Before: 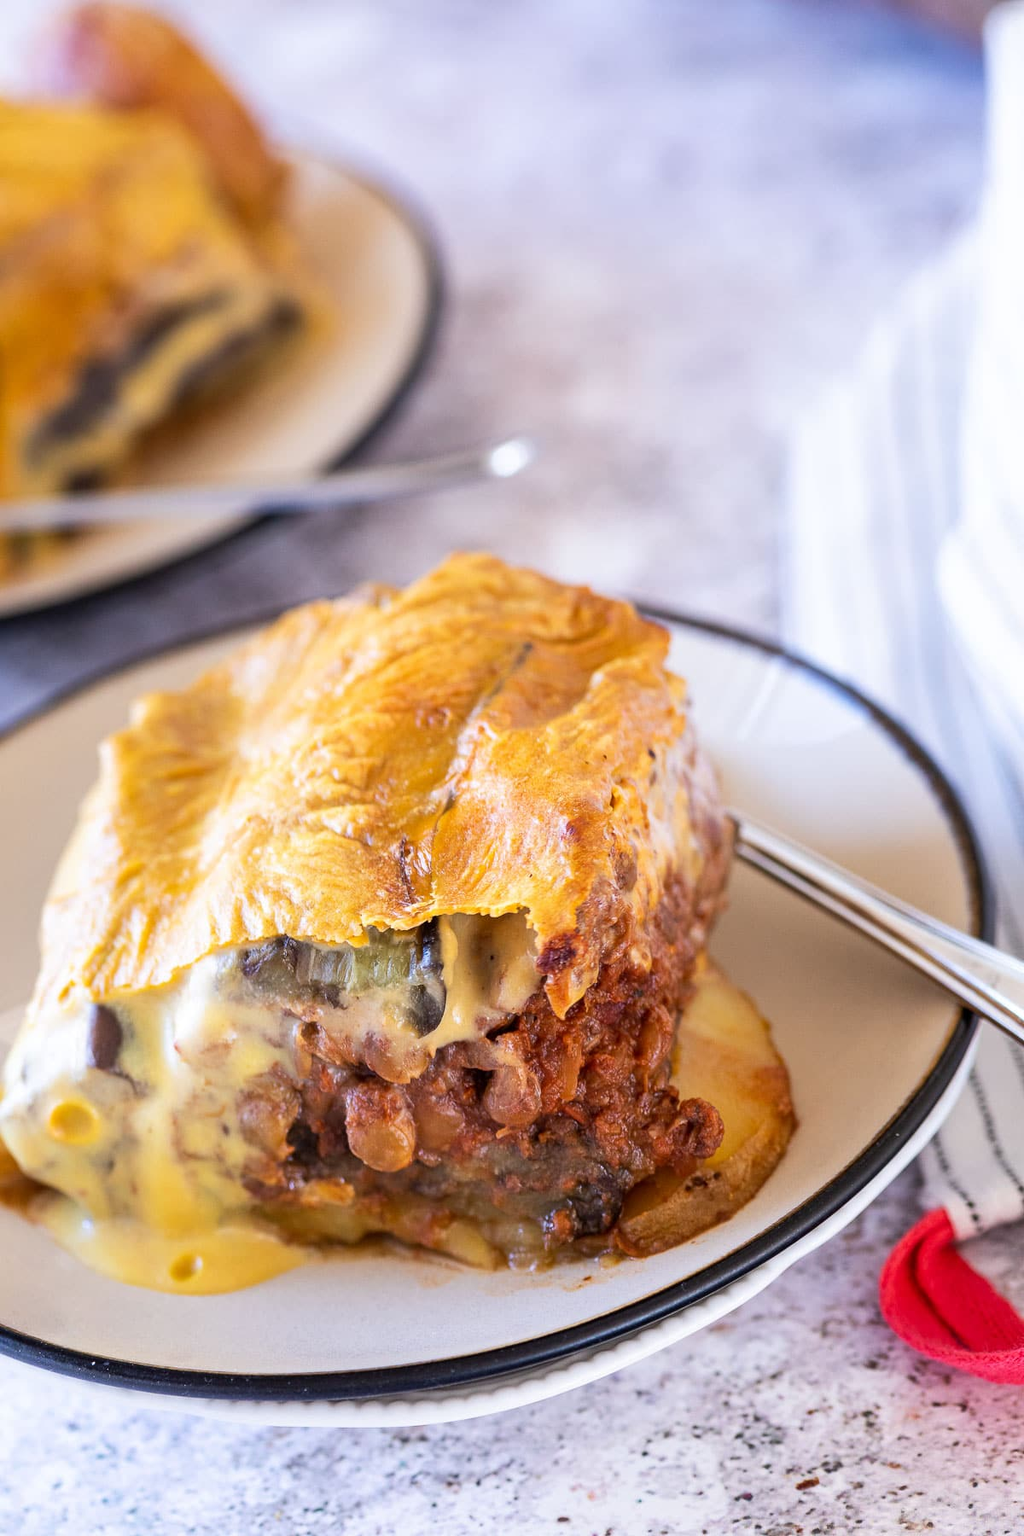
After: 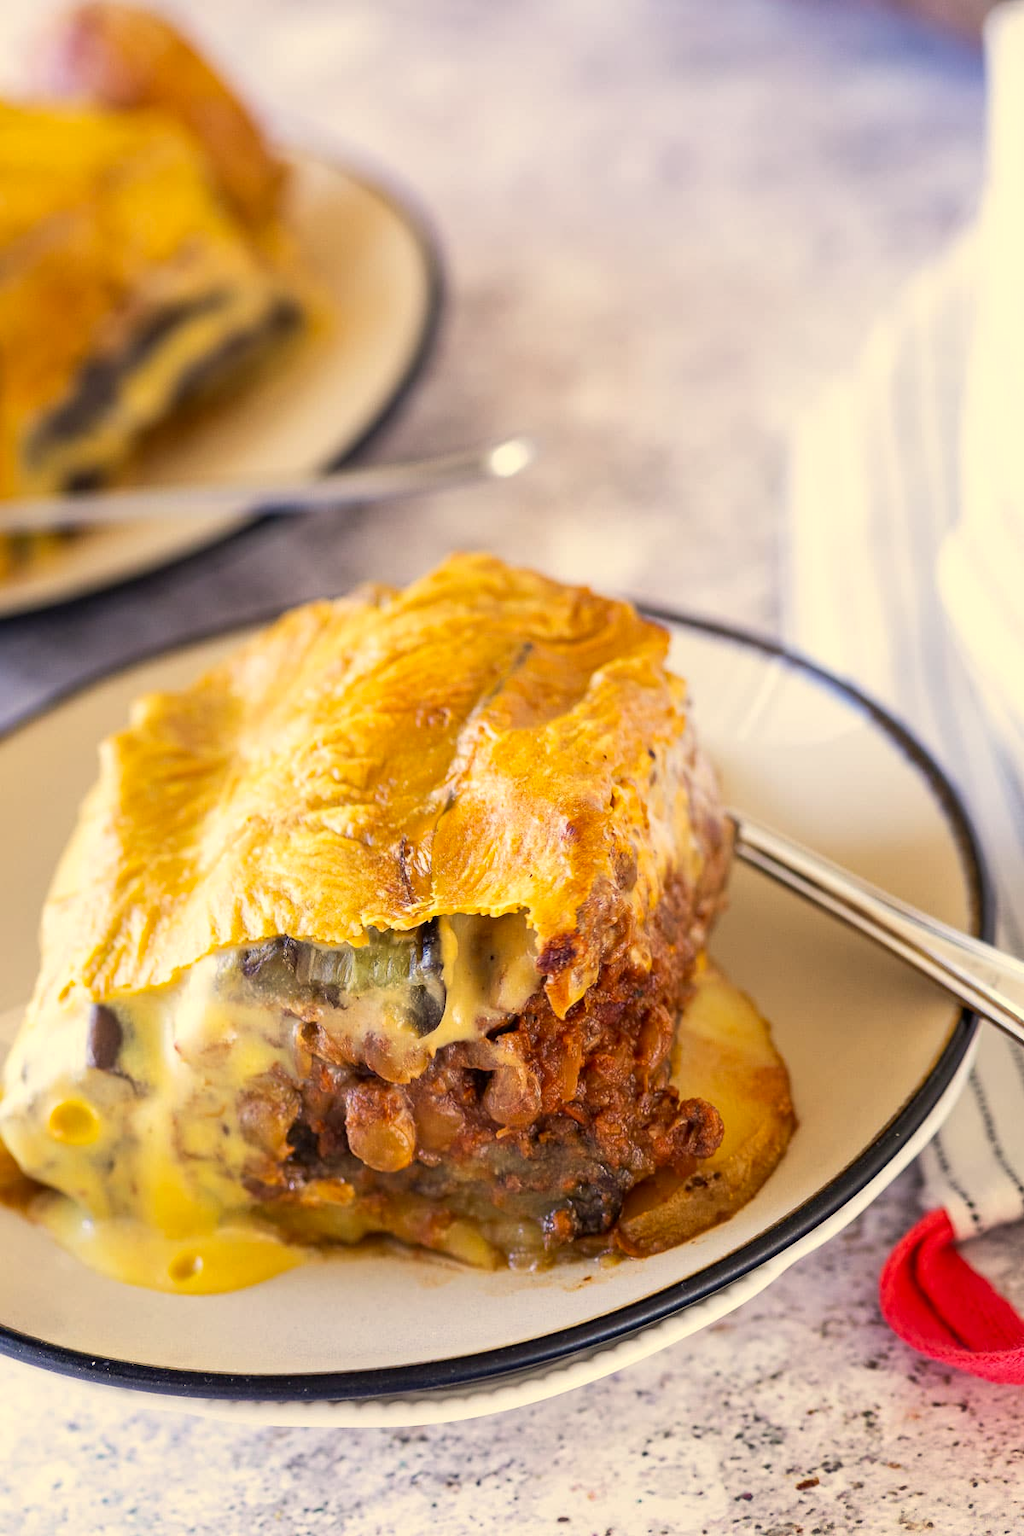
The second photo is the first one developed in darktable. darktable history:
color correction: highlights a* 2.43, highlights b* 23.15
